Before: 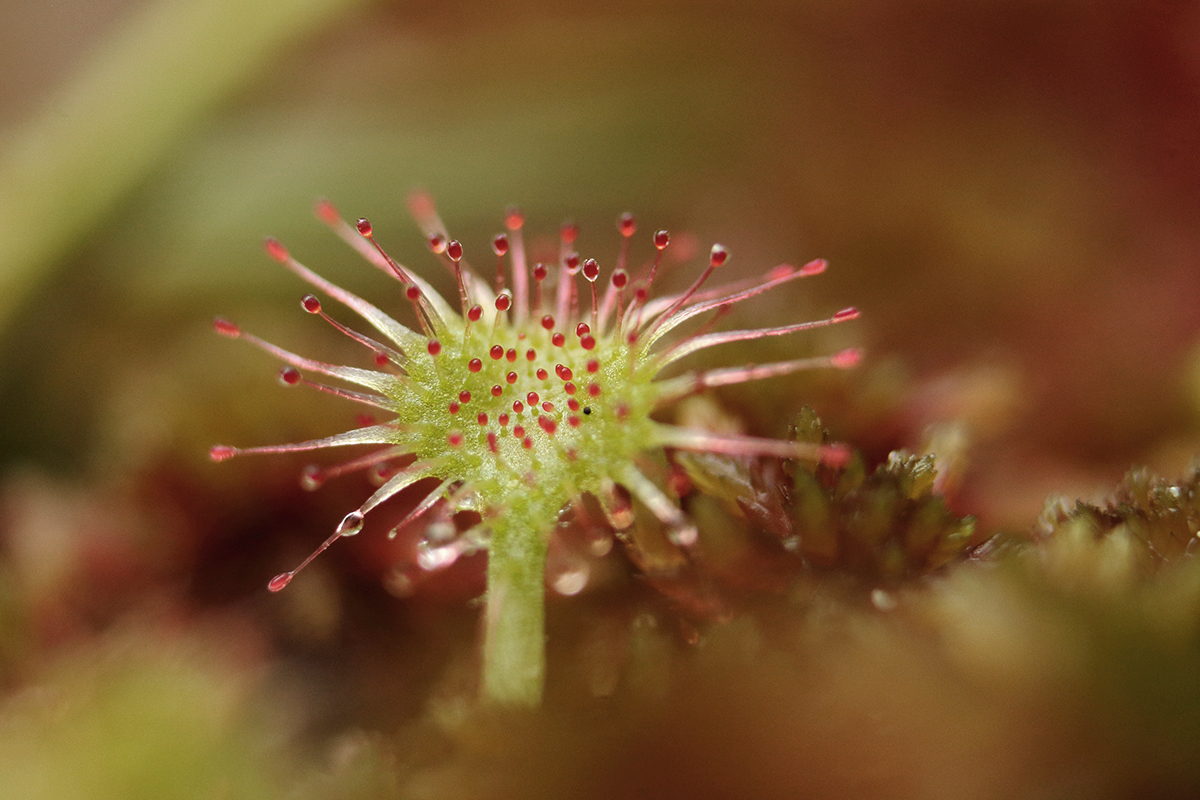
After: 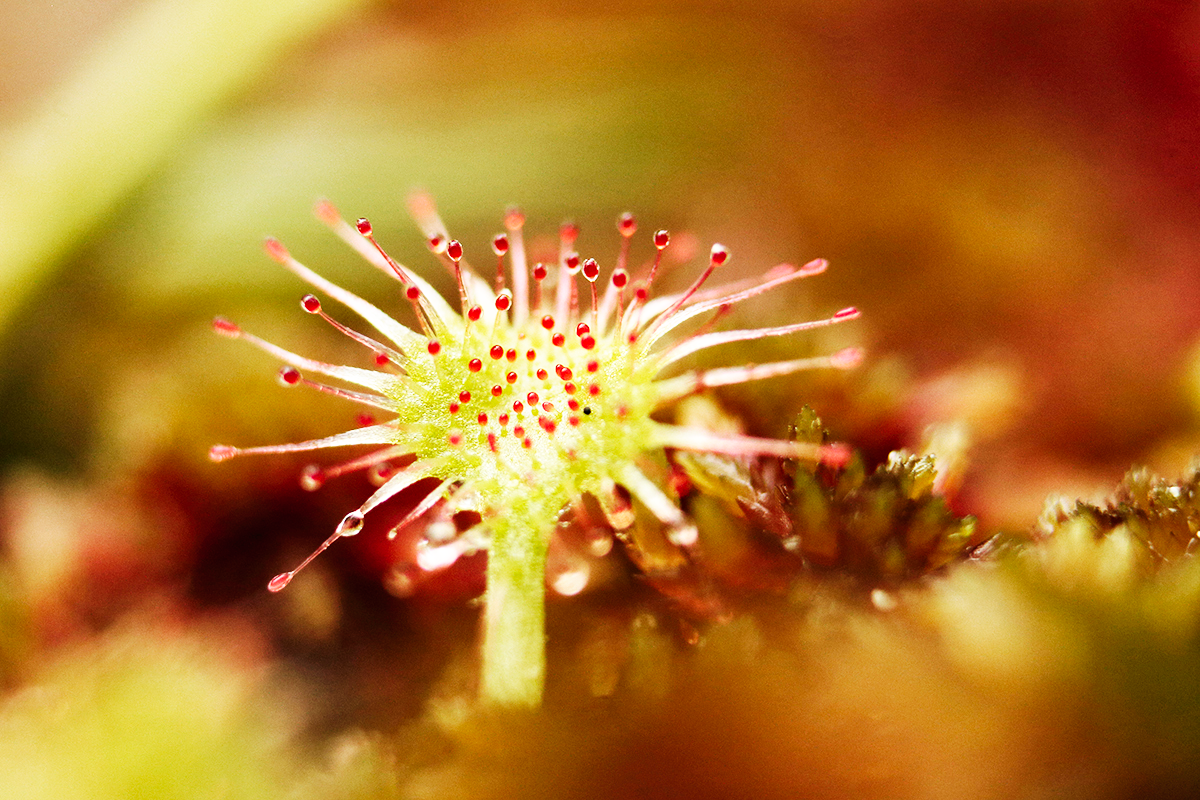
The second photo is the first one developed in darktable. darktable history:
base curve: curves: ch0 [(0, 0) (0.007, 0.004) (0.027, 0.03) (0.046, 0.07) (0.207, 0.54) (0.442, 0.872) (0.673, 0.972) (1, 1)], preserve colors none
contrast equalizer: y [[0.509, 0.517, 0.523, 0.523, 0.517, 0.509], [0.5 ×6], [0.5 ×6], [0 ×6], [0 ×6]]
